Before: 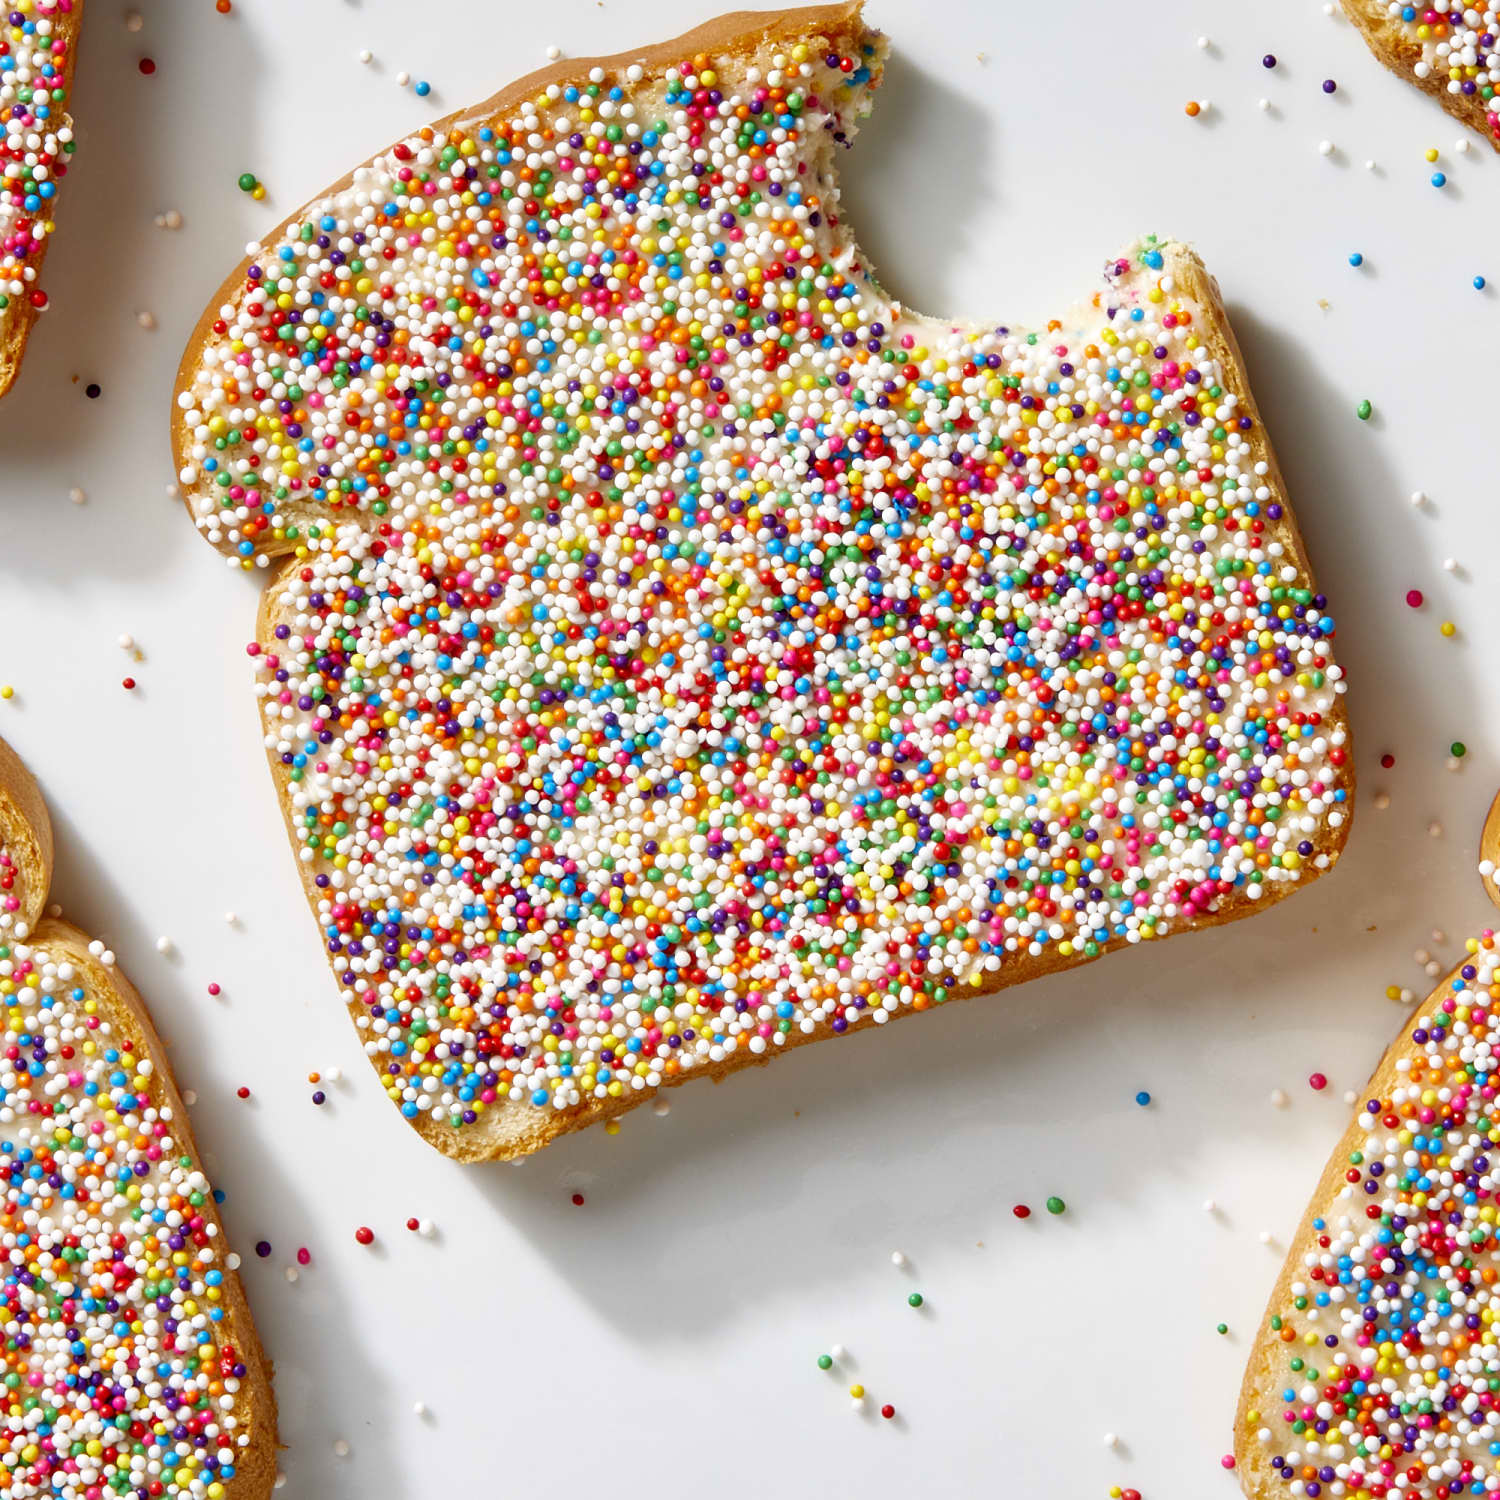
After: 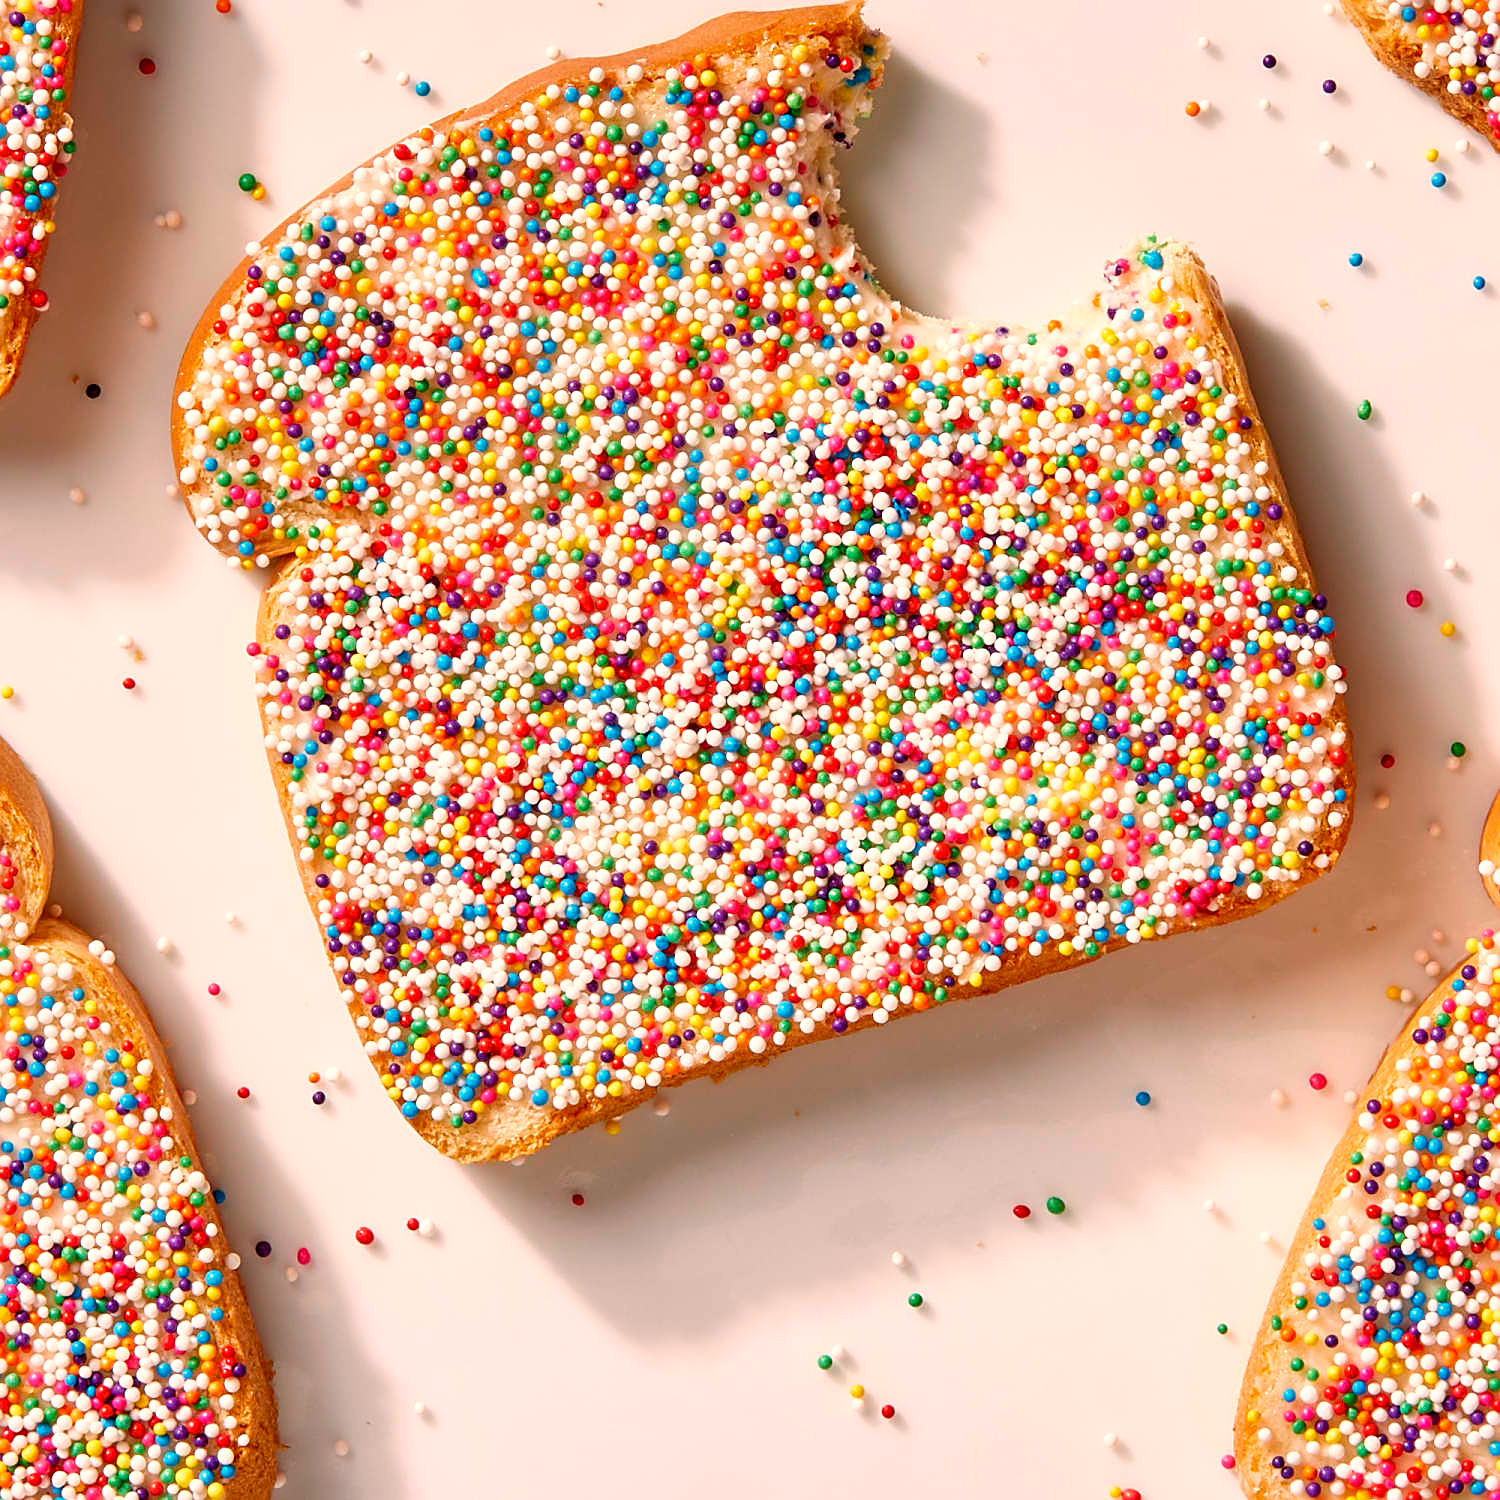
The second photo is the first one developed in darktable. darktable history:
white balance: red 1.127, blue 0.943
sharpen: on, module defaults
